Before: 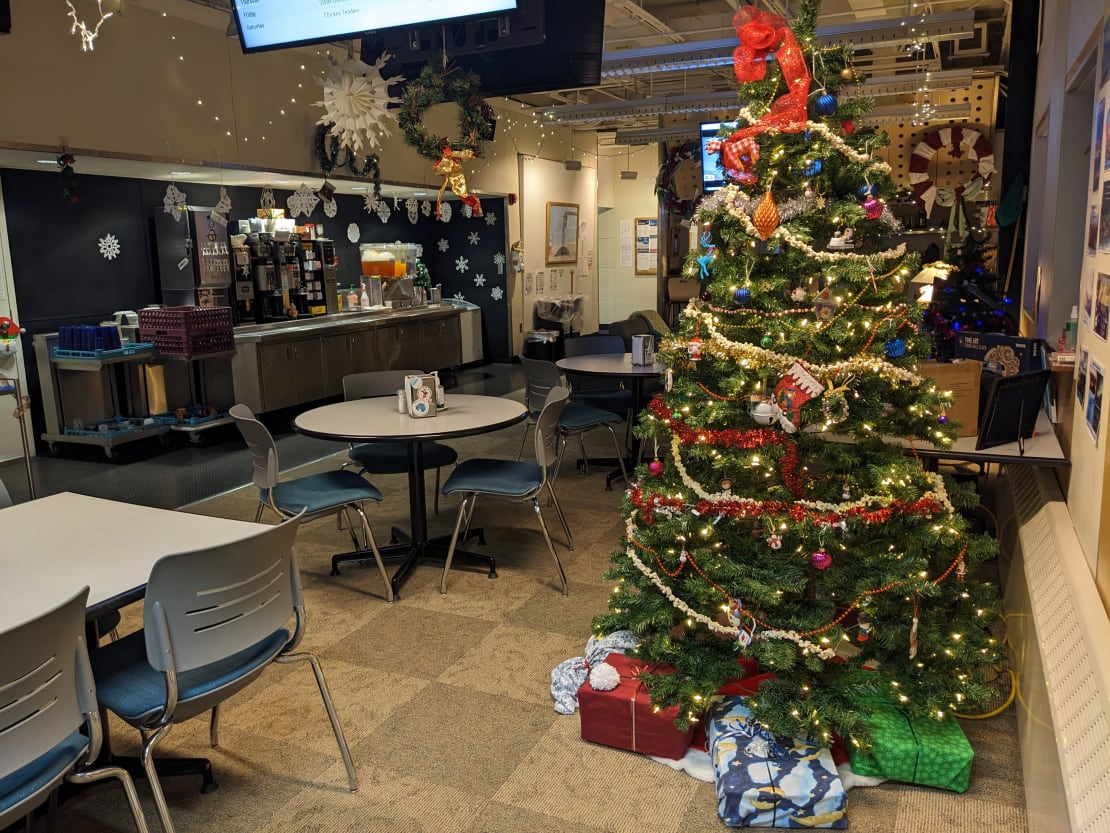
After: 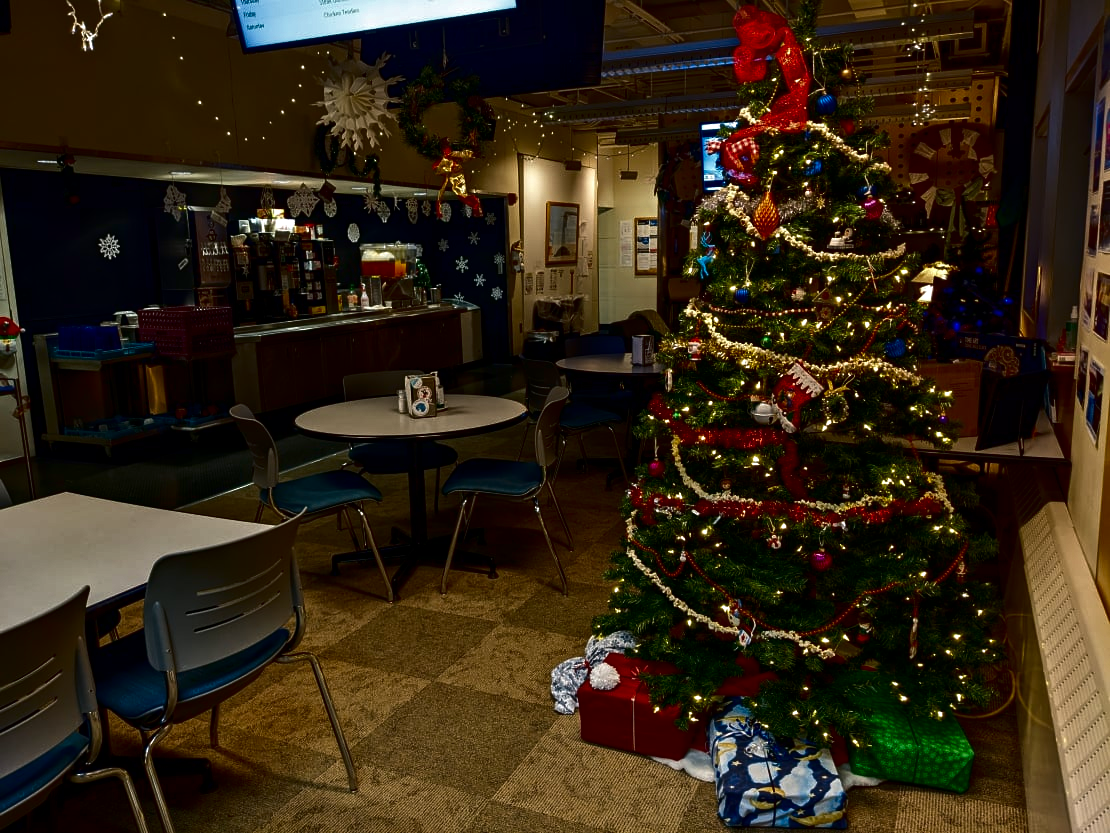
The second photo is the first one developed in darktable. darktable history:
contrast brightness saturation: contrast 0.09, brightness -0.59, saturation 0.17
contrast equalizer: y [[0.5, 0.501, 0.532, 0.538, 0.54, 0.541], [0.5 ×6], [0.5 ×6], [0 ×6], [0 ×6]]
